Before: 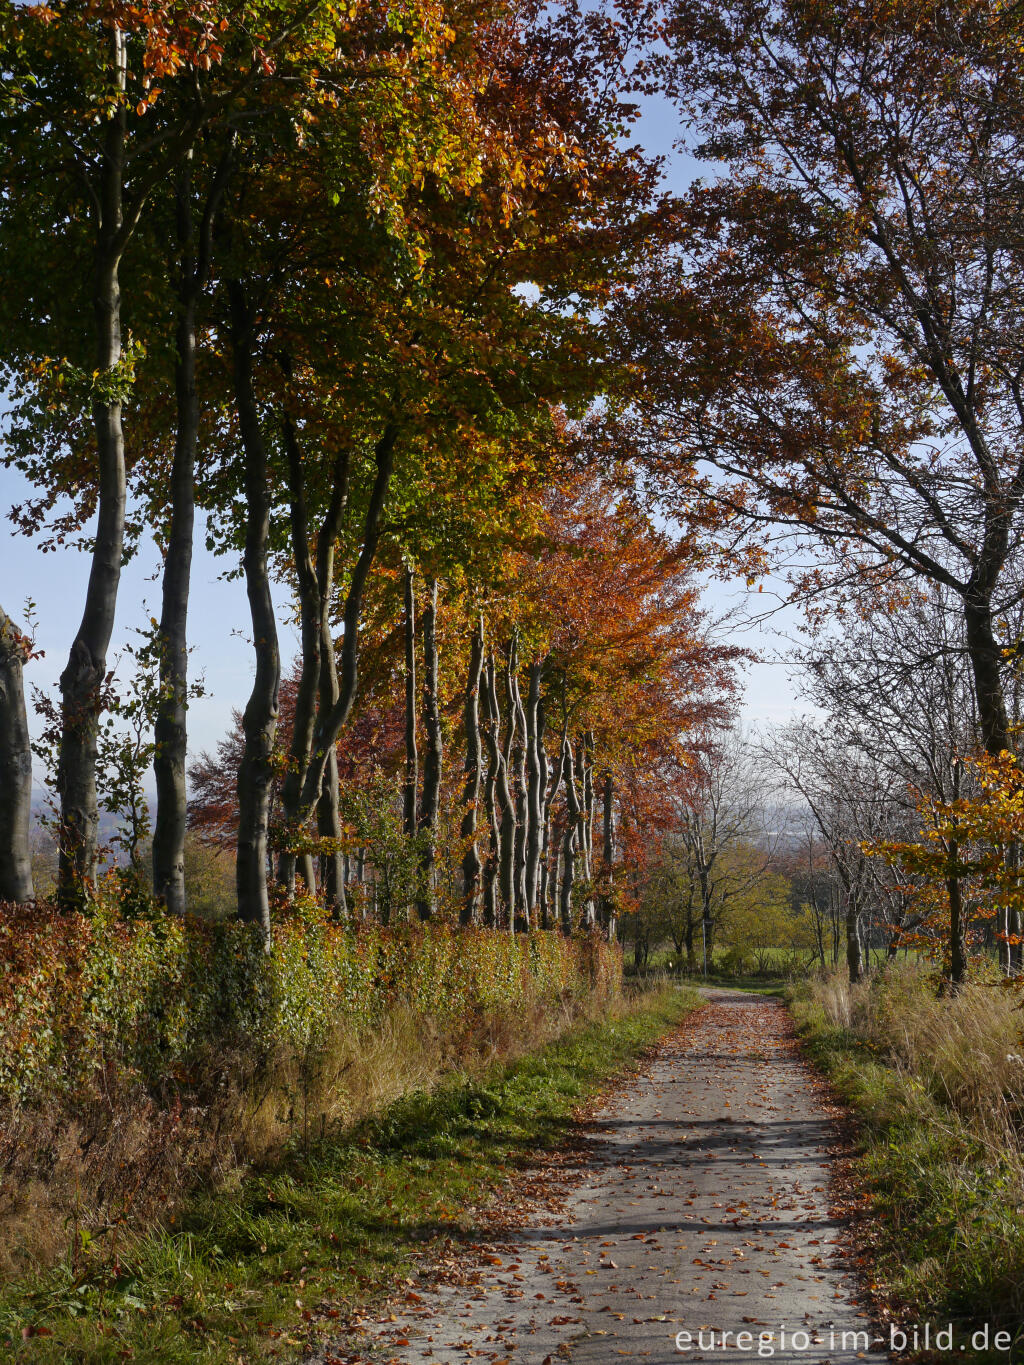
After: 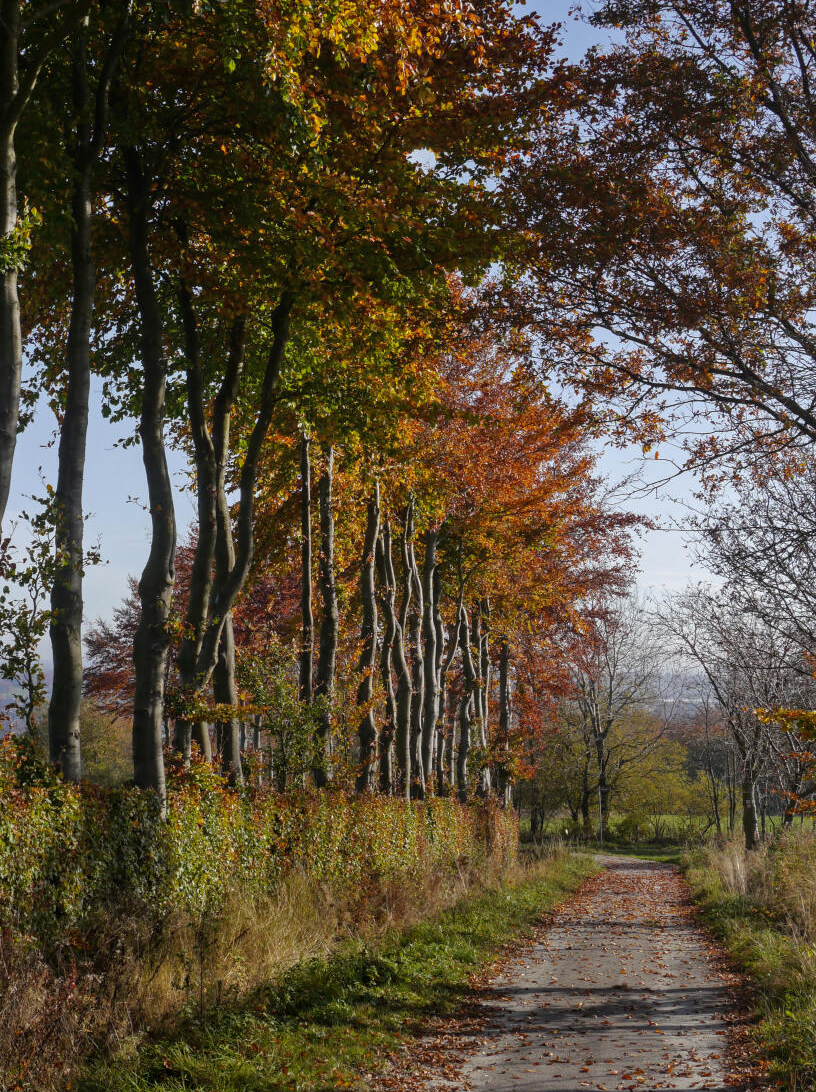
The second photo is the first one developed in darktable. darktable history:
crop and rotate: left 10.234%, top 9.797%, right 10.062%, bottom 10.184%
local contrast: detail 109%
